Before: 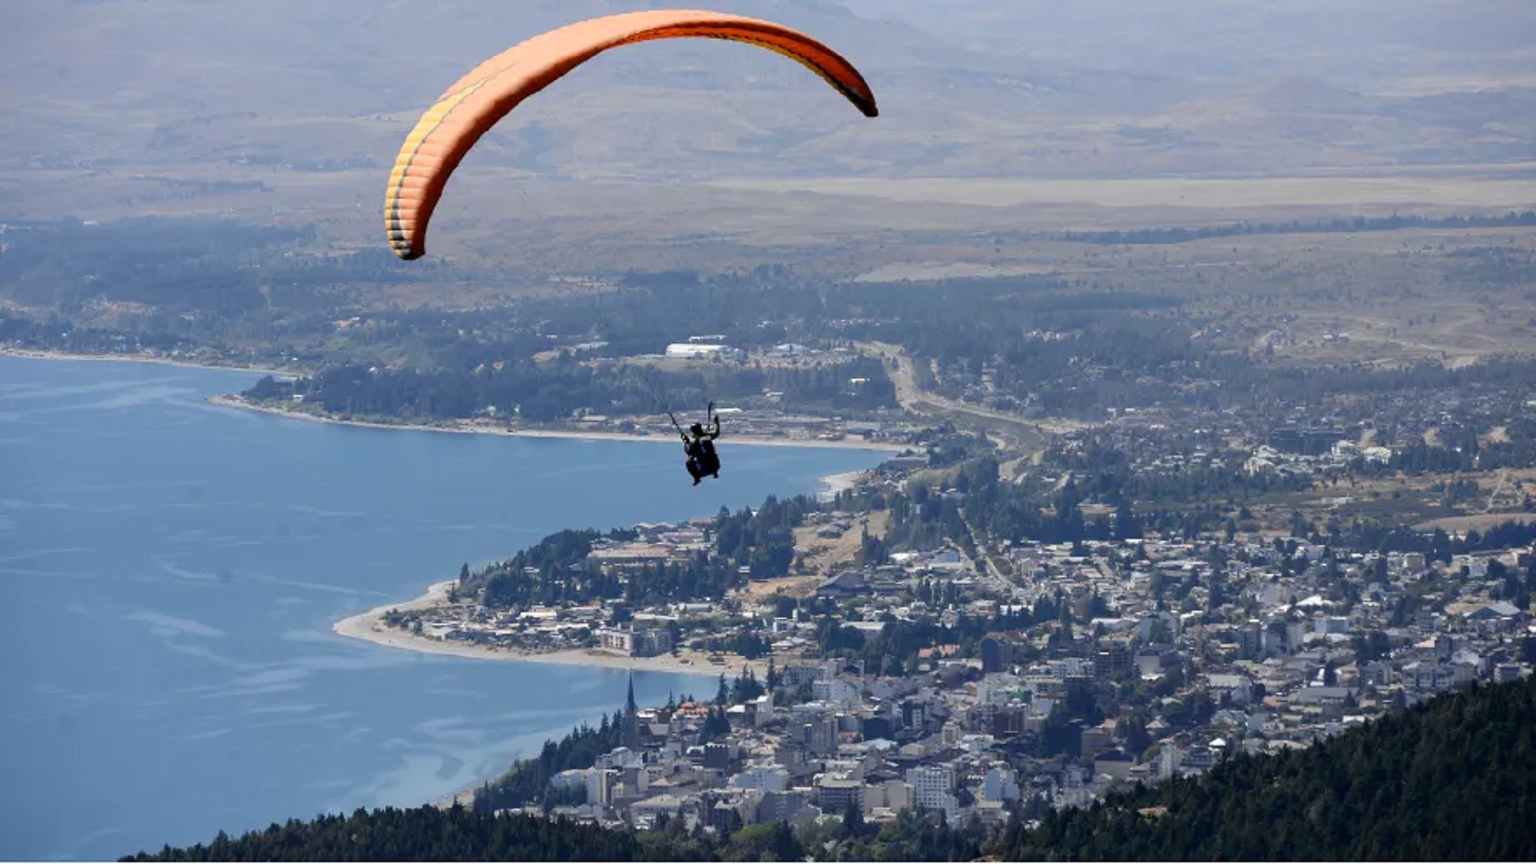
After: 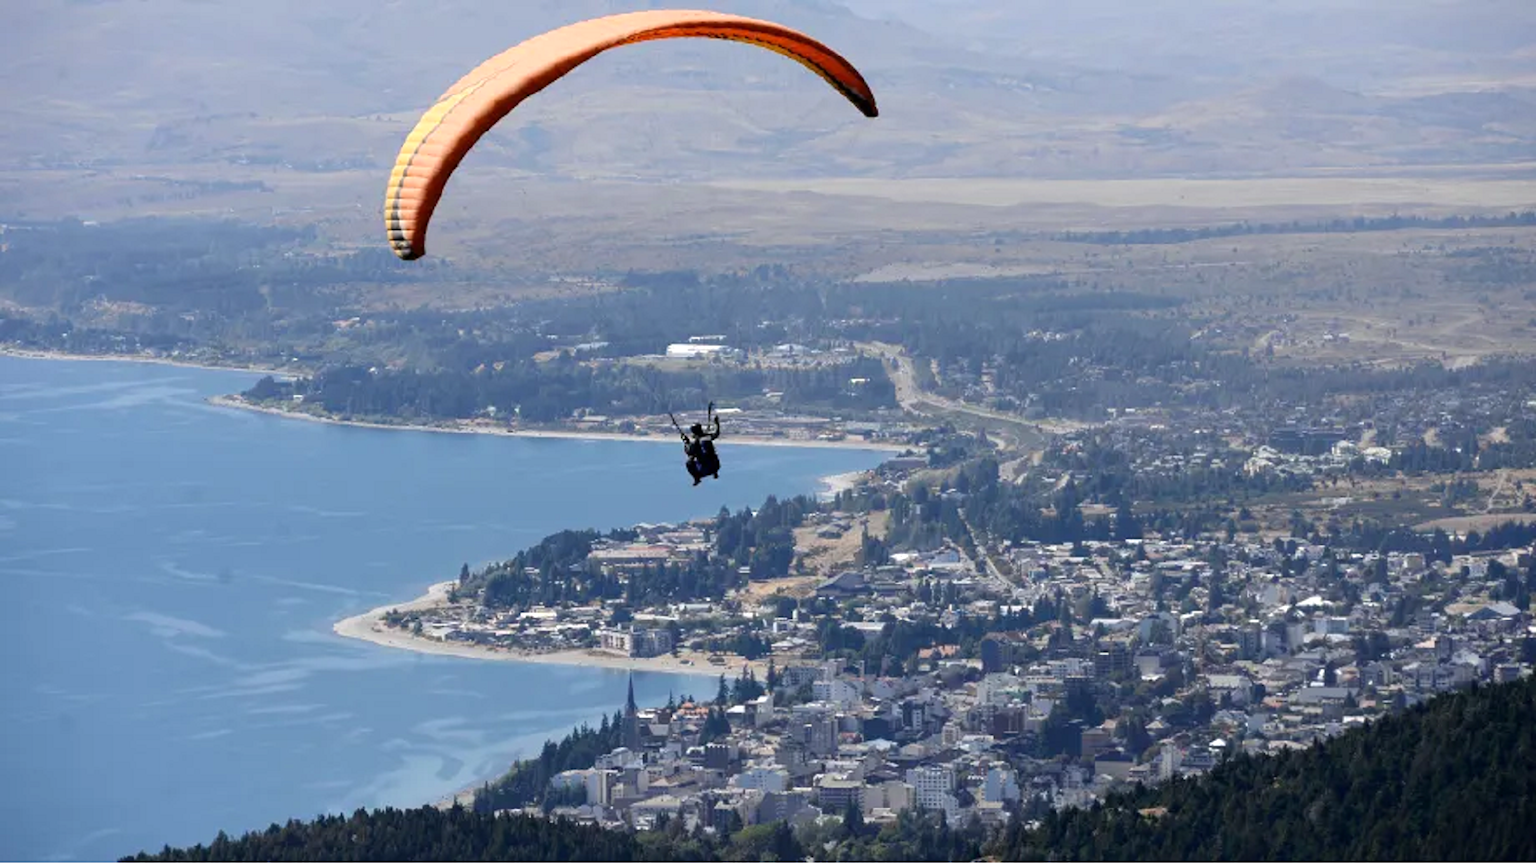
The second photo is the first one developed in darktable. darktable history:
exposure: exposure 0.227 EV, compensate highlight preservation false
crop: bottom 0.055%
